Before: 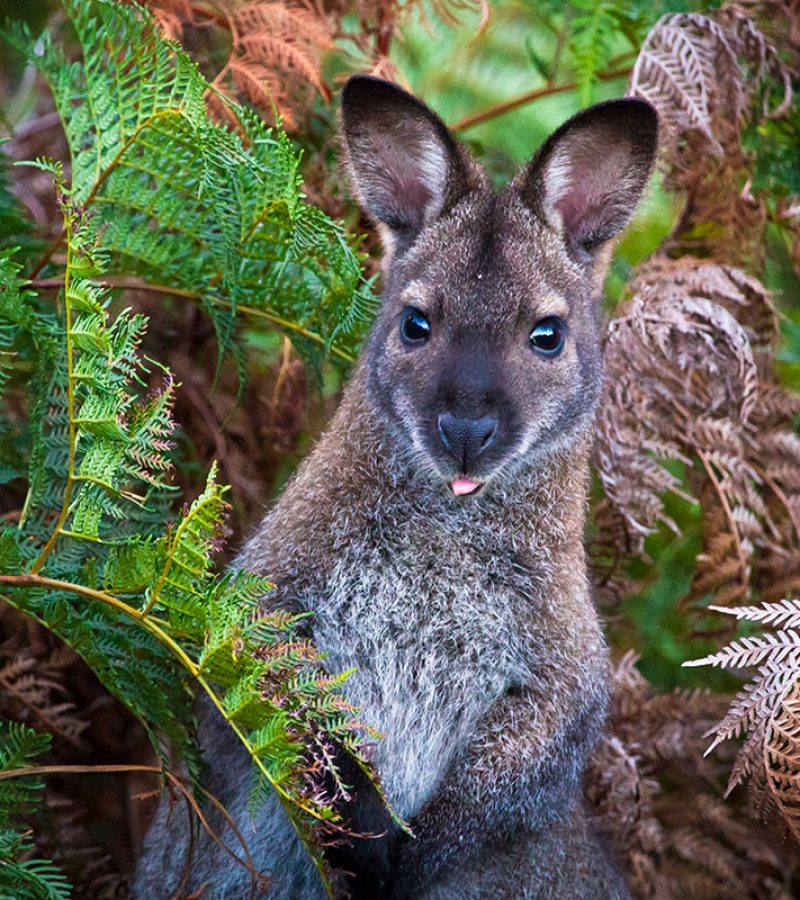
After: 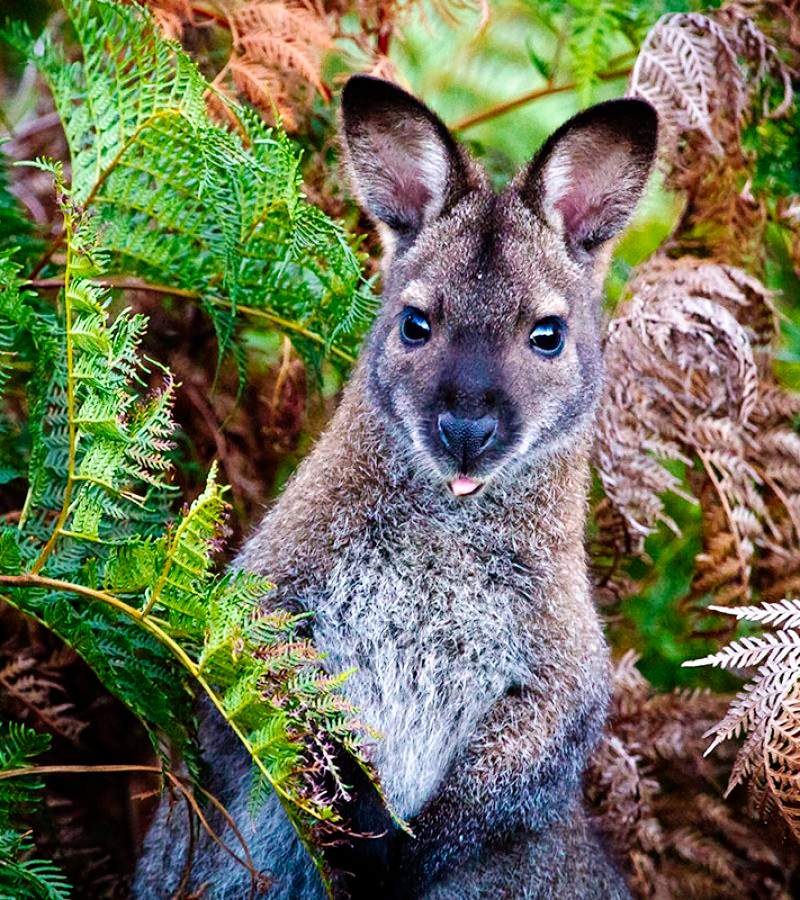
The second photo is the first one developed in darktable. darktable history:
exposure: exposure 0.207 EV, compensate highlight preservation false
tone curve: curves: ch0 [(0, 0) (0.003, 0) (0.011, 0.001) (0.025, 0.003) (0.044, 0.005) (0.069, 0.012) (0.1, 0.023) (0.136, 0.039) (0.177, 0.088) (0.224, 0.15) (0.277, 0.24) (0.335, 0.337) (0.399, 0.437) (0.468, 0.535) (0.543, 0.629) (0.623, 0.71) (0.709, 0.782) (0.801, 0.856) (0.898, 0.94) (1, 1)], preserve colors none
